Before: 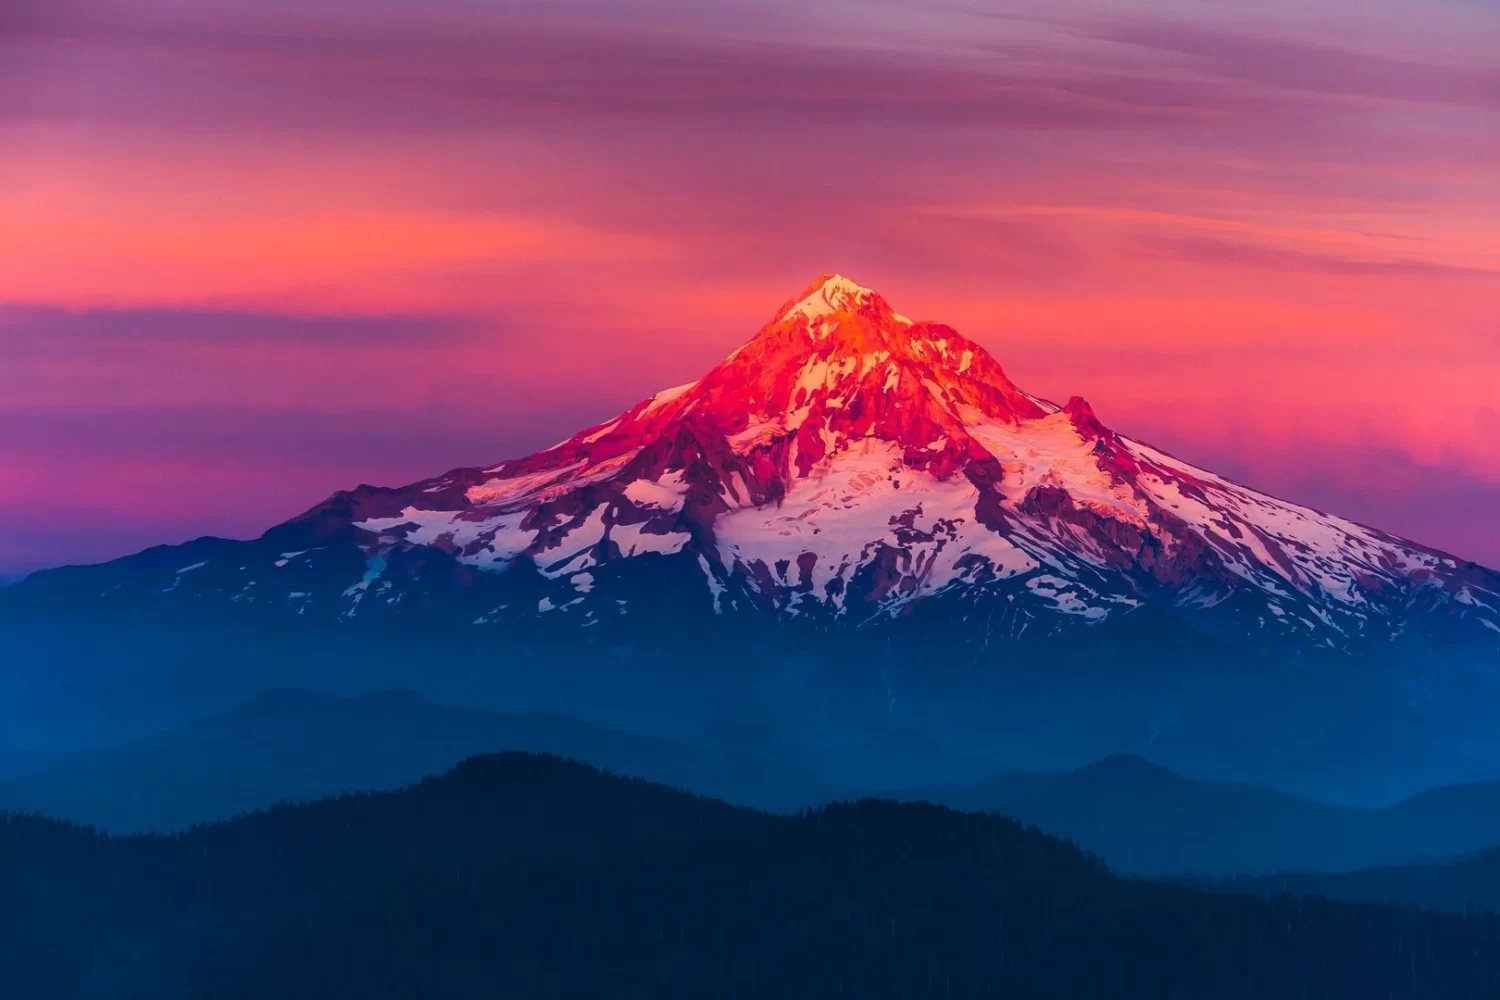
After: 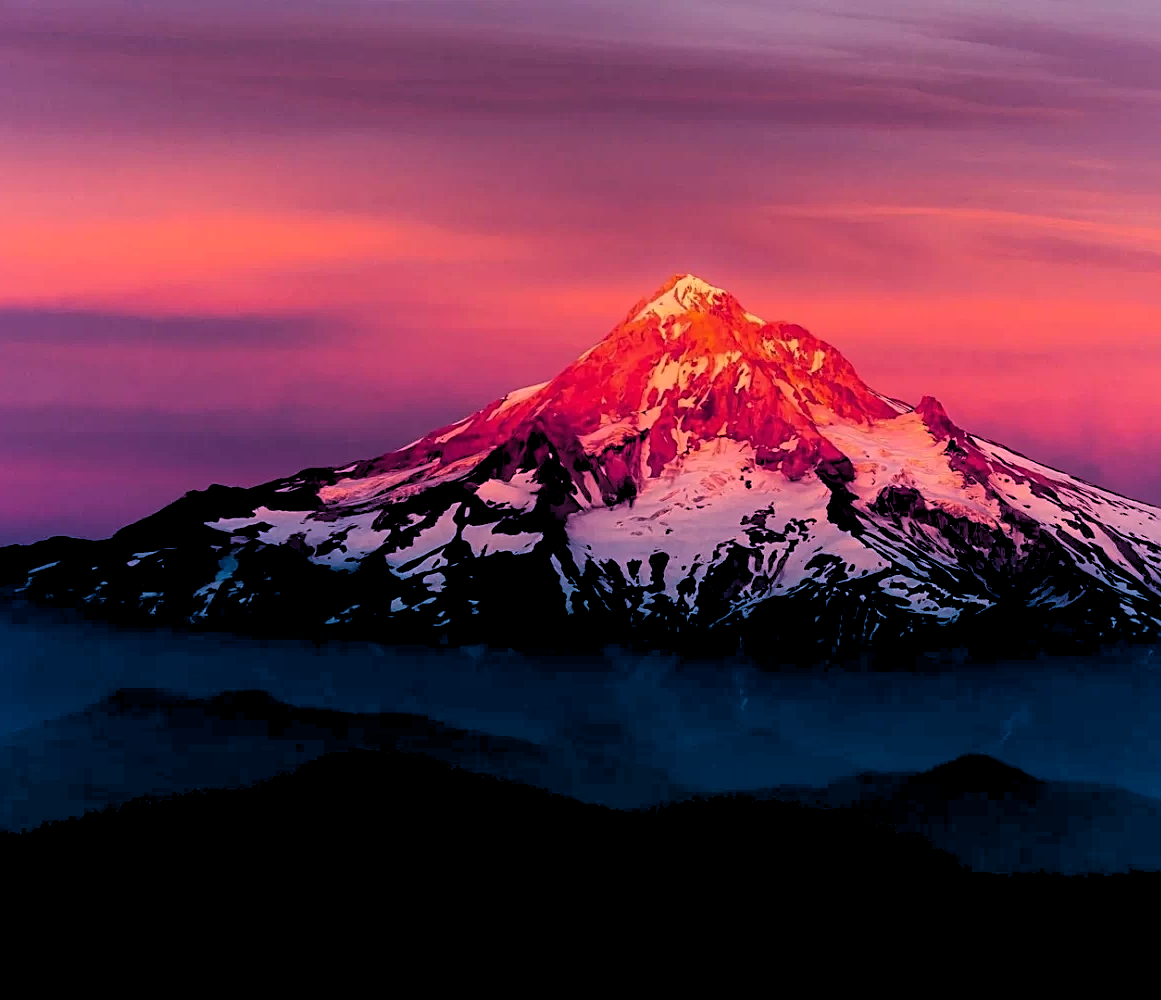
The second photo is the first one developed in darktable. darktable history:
crop: left 9.88%, right 12.664%
rgb levels: levels [[0.034, 0.472, 0.904], [0, 0.5, 1], [0, 0.5, 1]]
sharpen: on, module defaults
